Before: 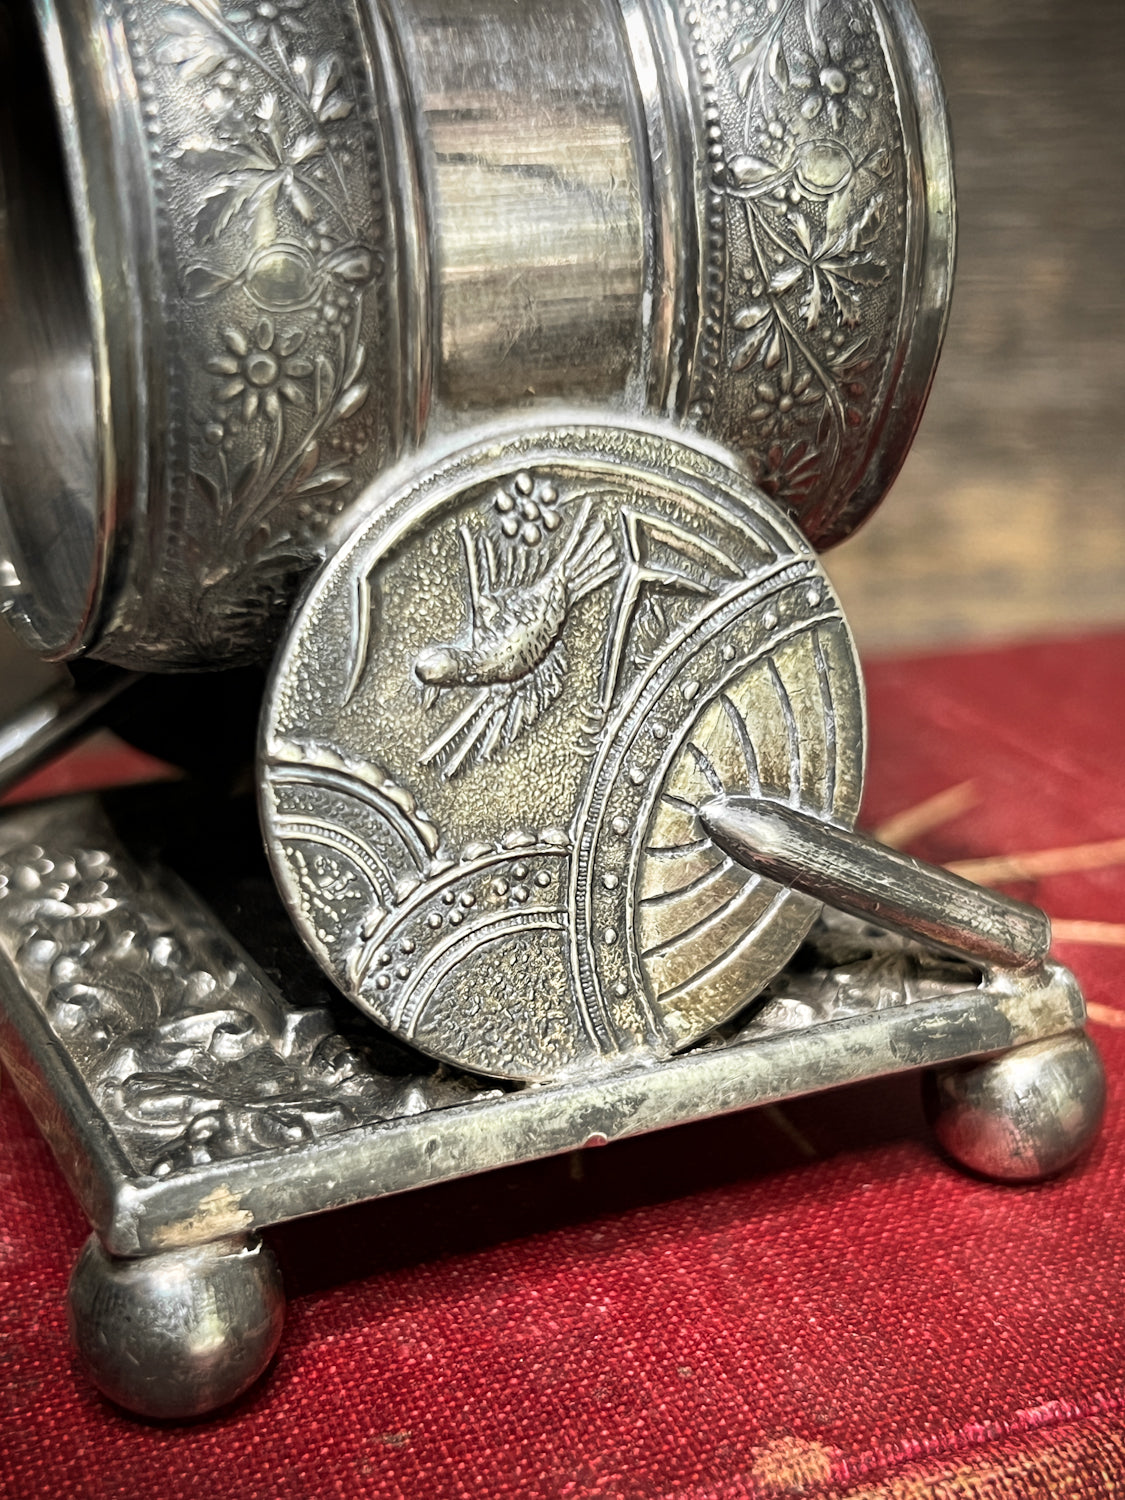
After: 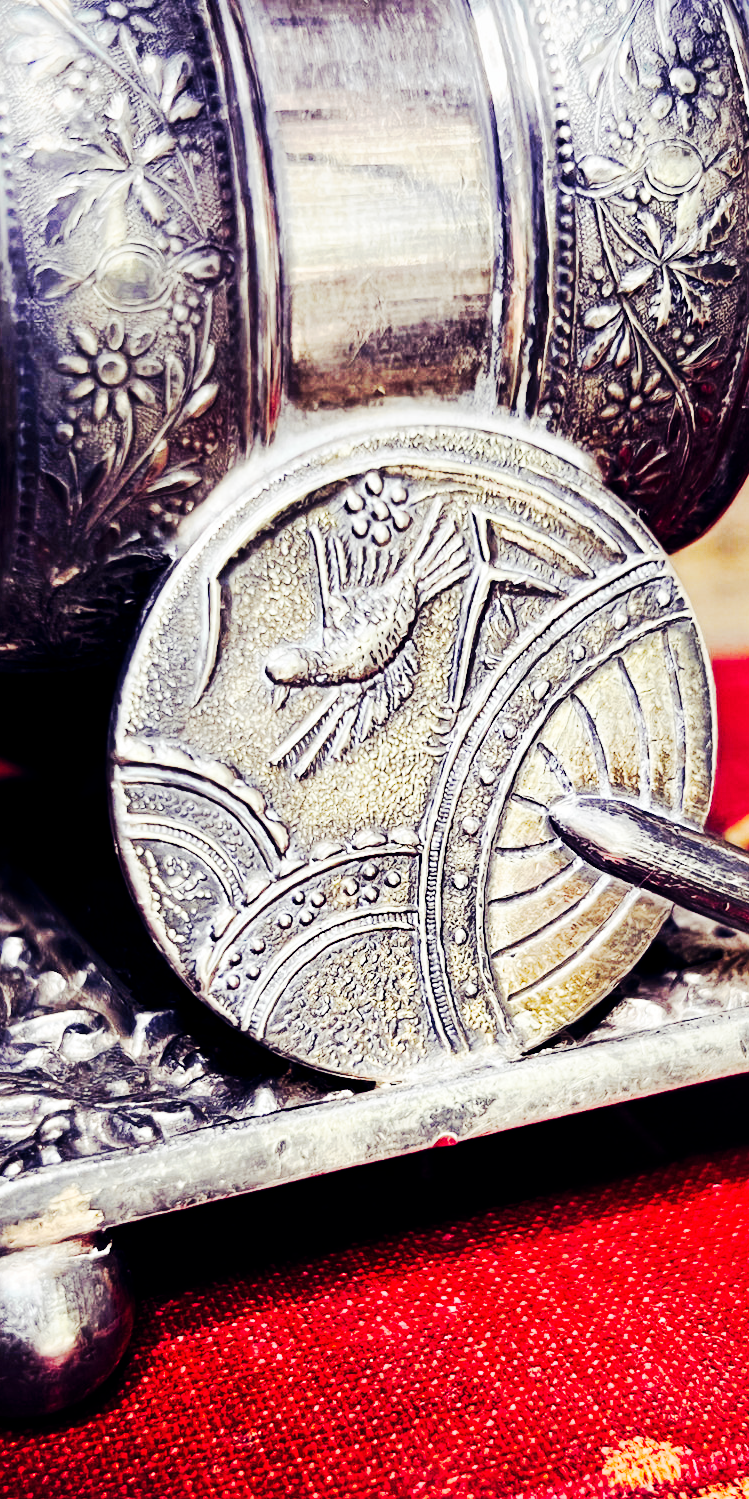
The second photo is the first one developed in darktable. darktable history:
color balance rgb: shadows lift › luminance -21.689%, shadows lift › chroma 8.765%, shadows lift › hue 286.19°, global offset › chroma 0.133%, global offset › hue 254.08°, perceptual saturation grading › global saturation 30.3%
crop and rotate: left 13.365%, right 20.007%
tone curve: curves: ch0 [(0, 0) (0.086, 0.006) (0.148, 0.021) (0.245, 0.105) (0.374, 0.401) (0.444, 0.631) (0.778, 0.915) (1, 1)], preserve colors none
